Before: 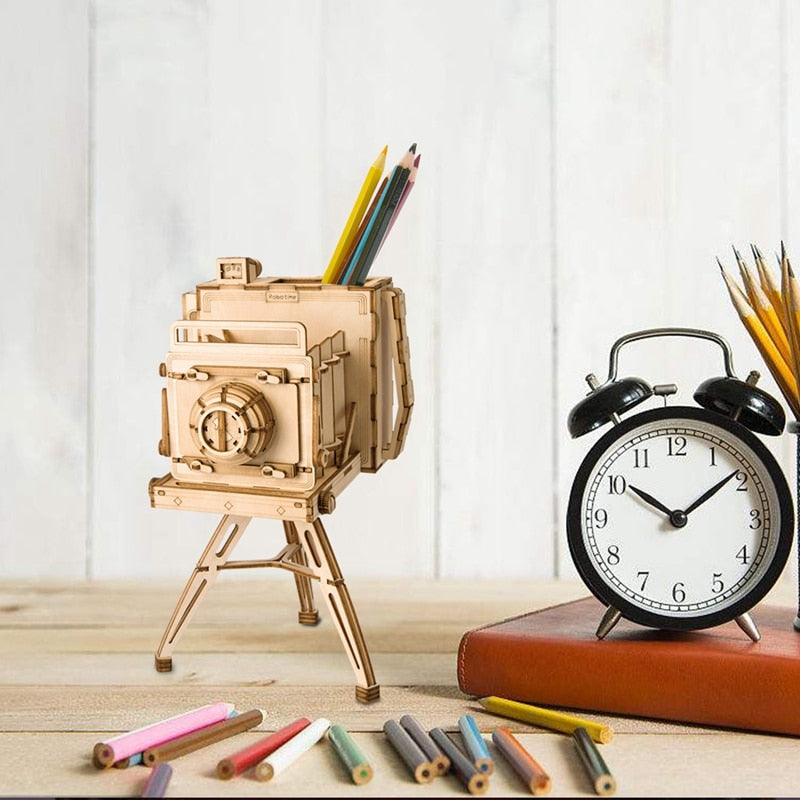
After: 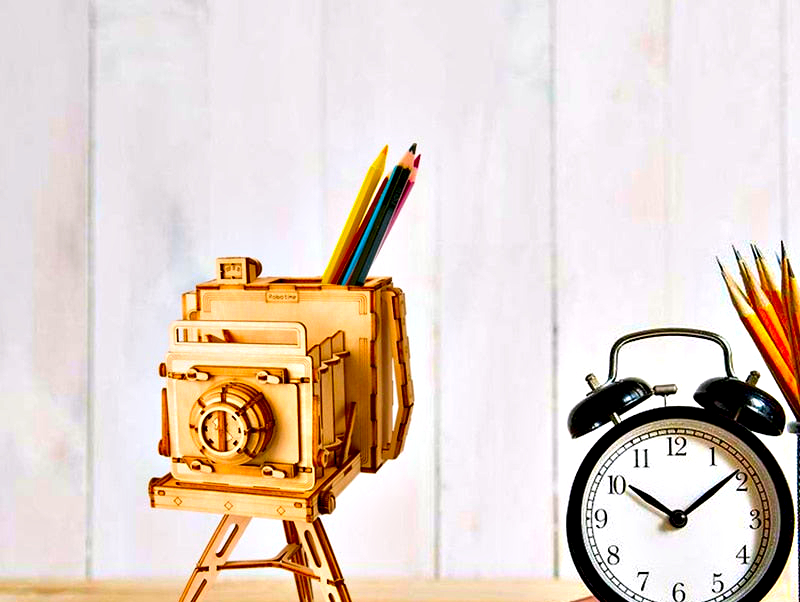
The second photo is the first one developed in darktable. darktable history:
color correction: highlights a* 1.52, highlights b* -1.8, saturation 2.5
crop: bottom 24.683%
contrast equalizer: octaves 7, y [[0.6 ×6], [0.55 ×6], [0 ×6], [0 ×6], [0 ×6]]
